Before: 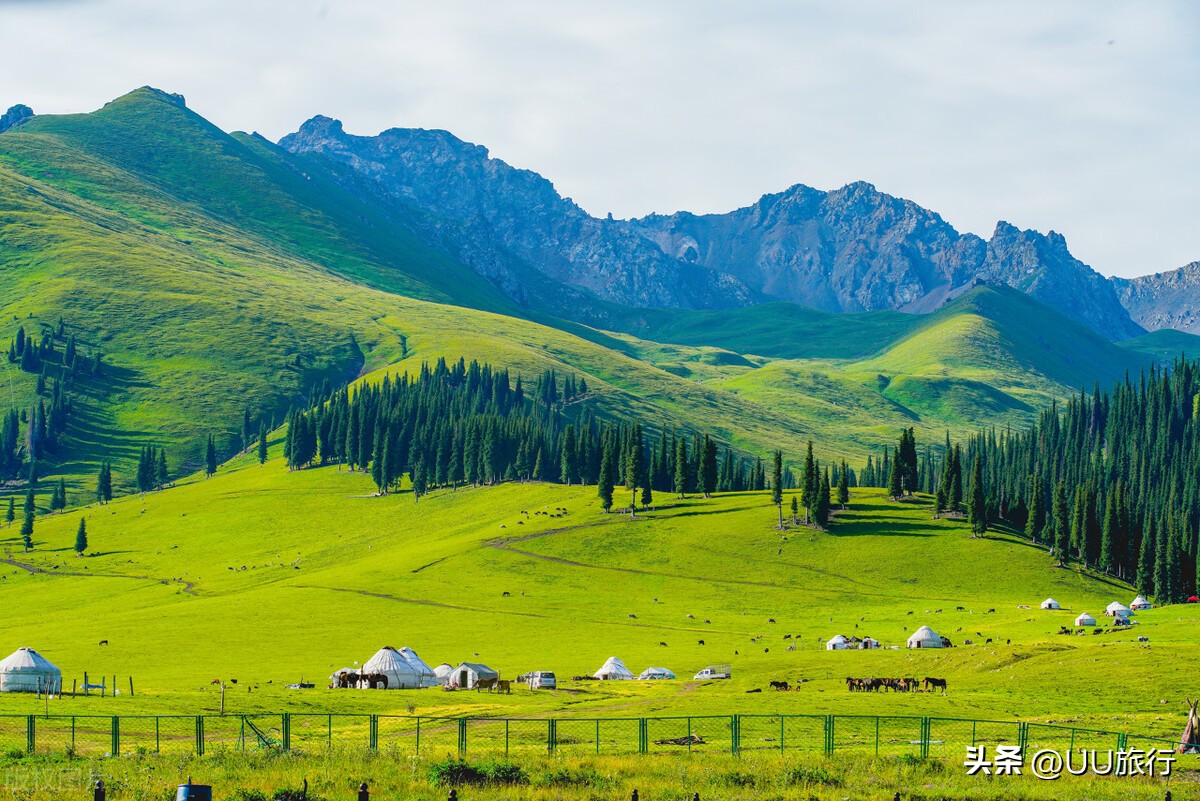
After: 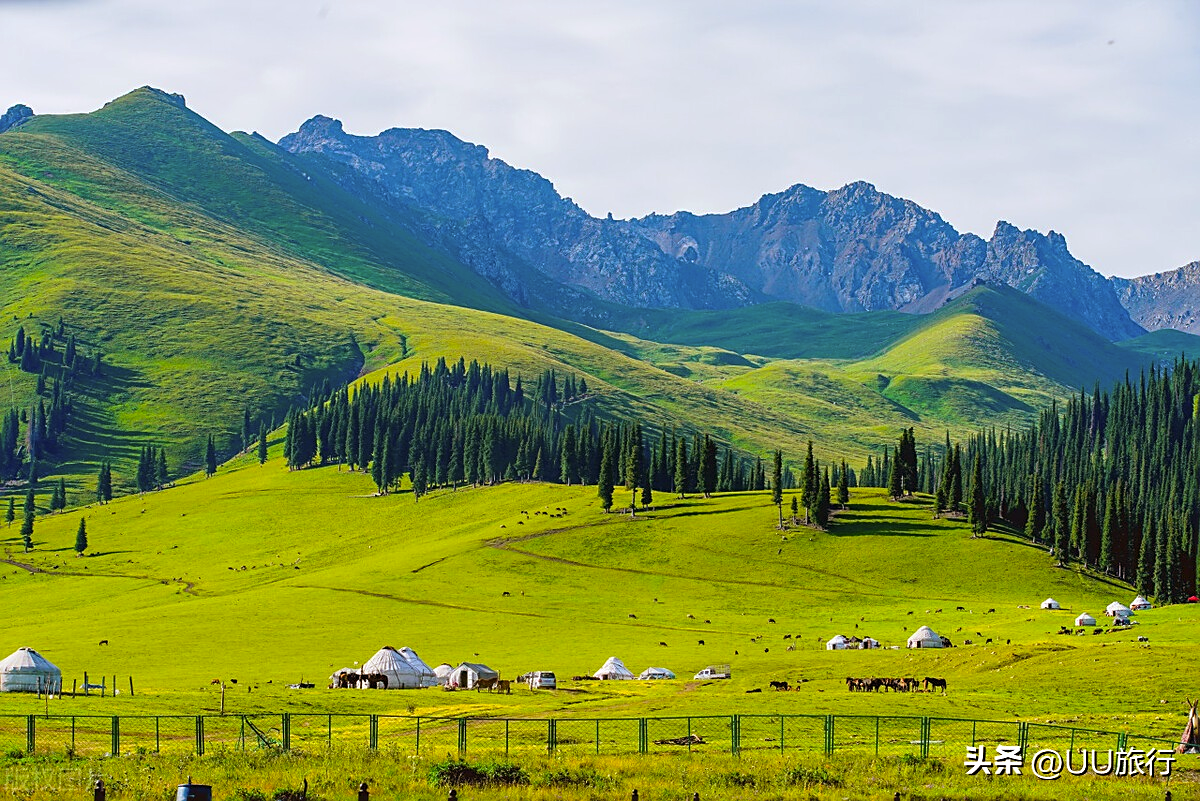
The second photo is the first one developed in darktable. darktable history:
rgb levels: mode RGB, independent channels, levels [[0, 0.5, 1], [0, 0.521, 1], [0, 0.536, 1]]
white balance: red 1.004, blue 1.024
sharpen: on, module defaults
